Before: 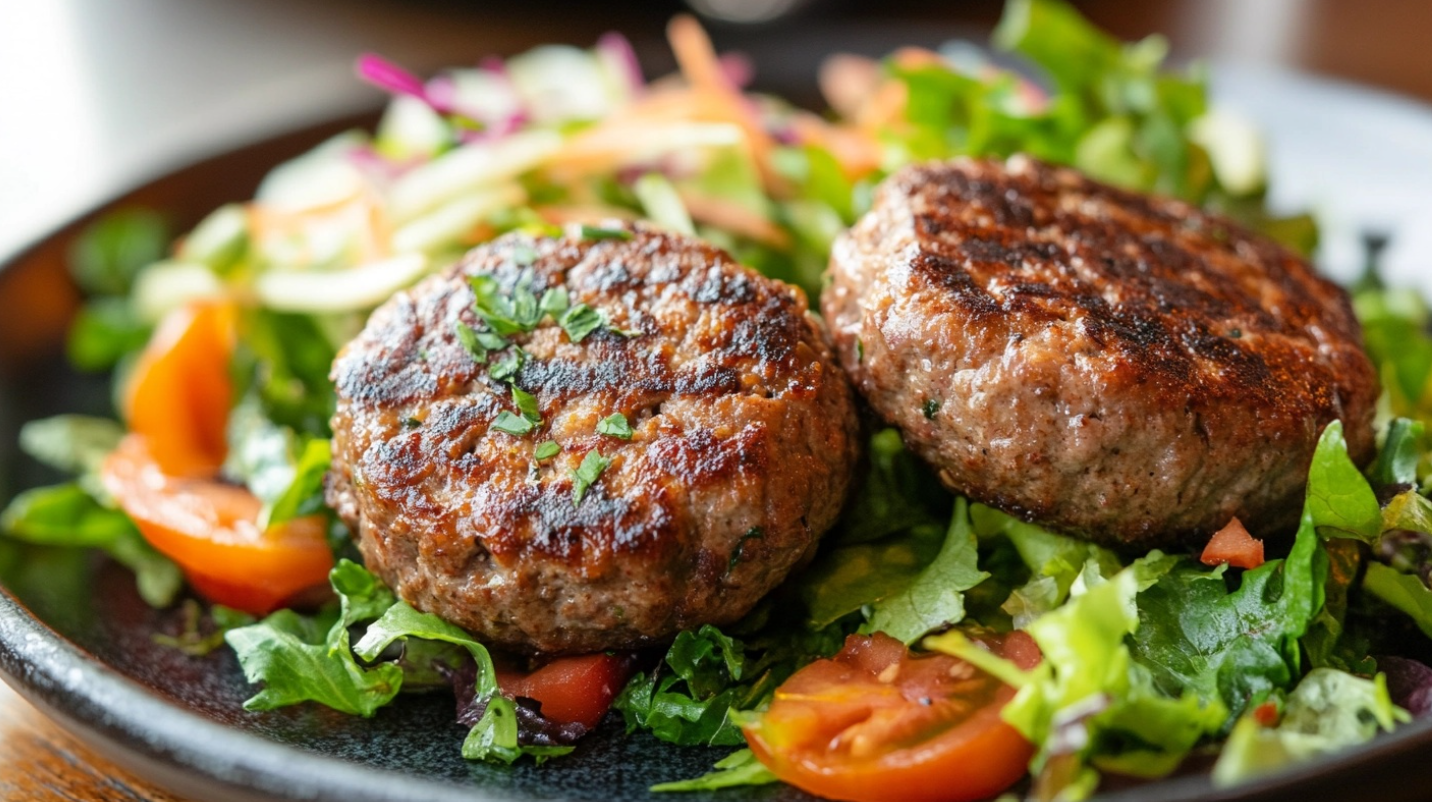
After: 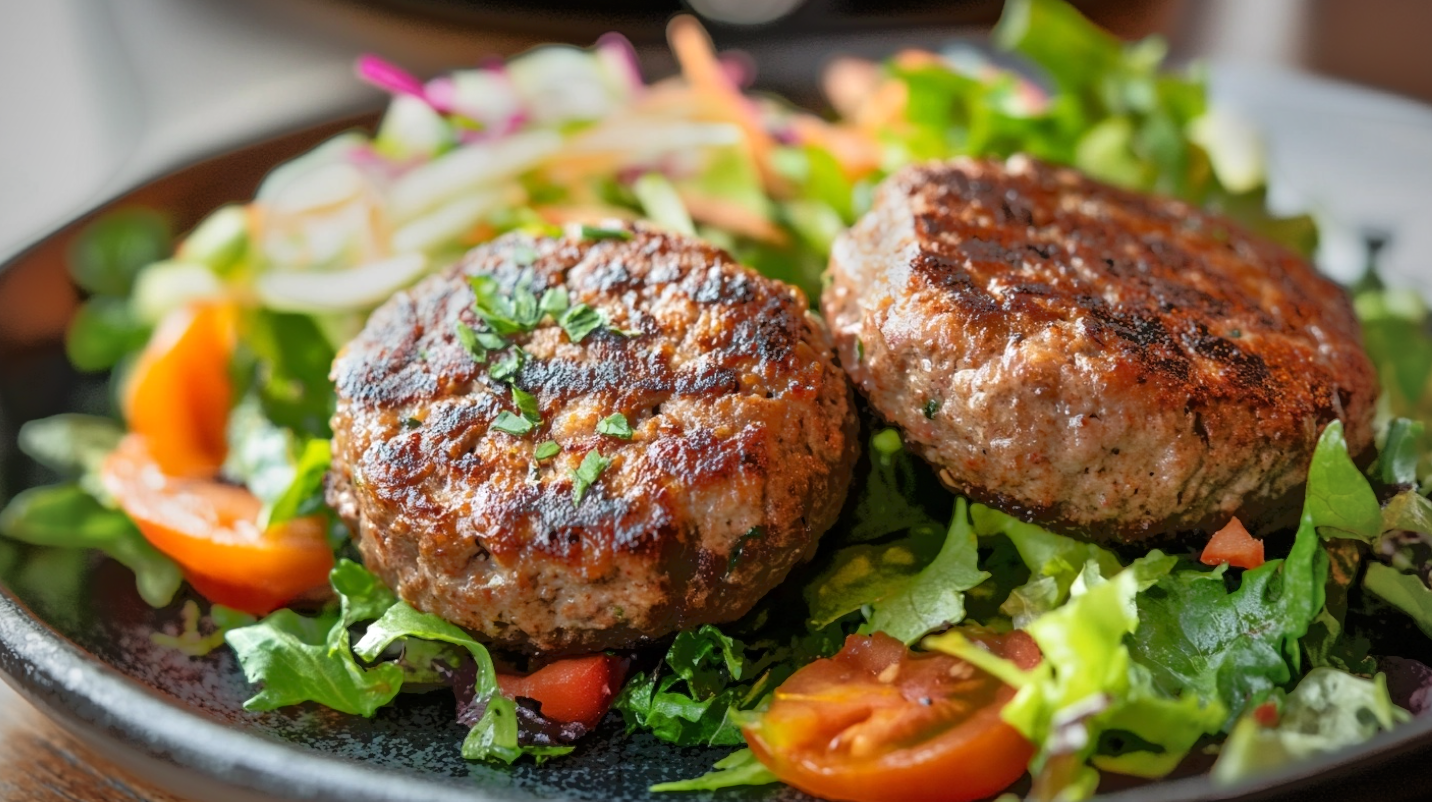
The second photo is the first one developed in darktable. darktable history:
vignetting: width/height ratio 1.097
tone equalizer: -7 EV -0.63 EV, -6 EV 1.02 EV, -5 EV -0.454 EV, -4 EV 0.457 EV, -3 EV 0.439 EV, -2 EV 0.146 EV, -1 EV -0.132 EV, +0 EV -0.402 EV
